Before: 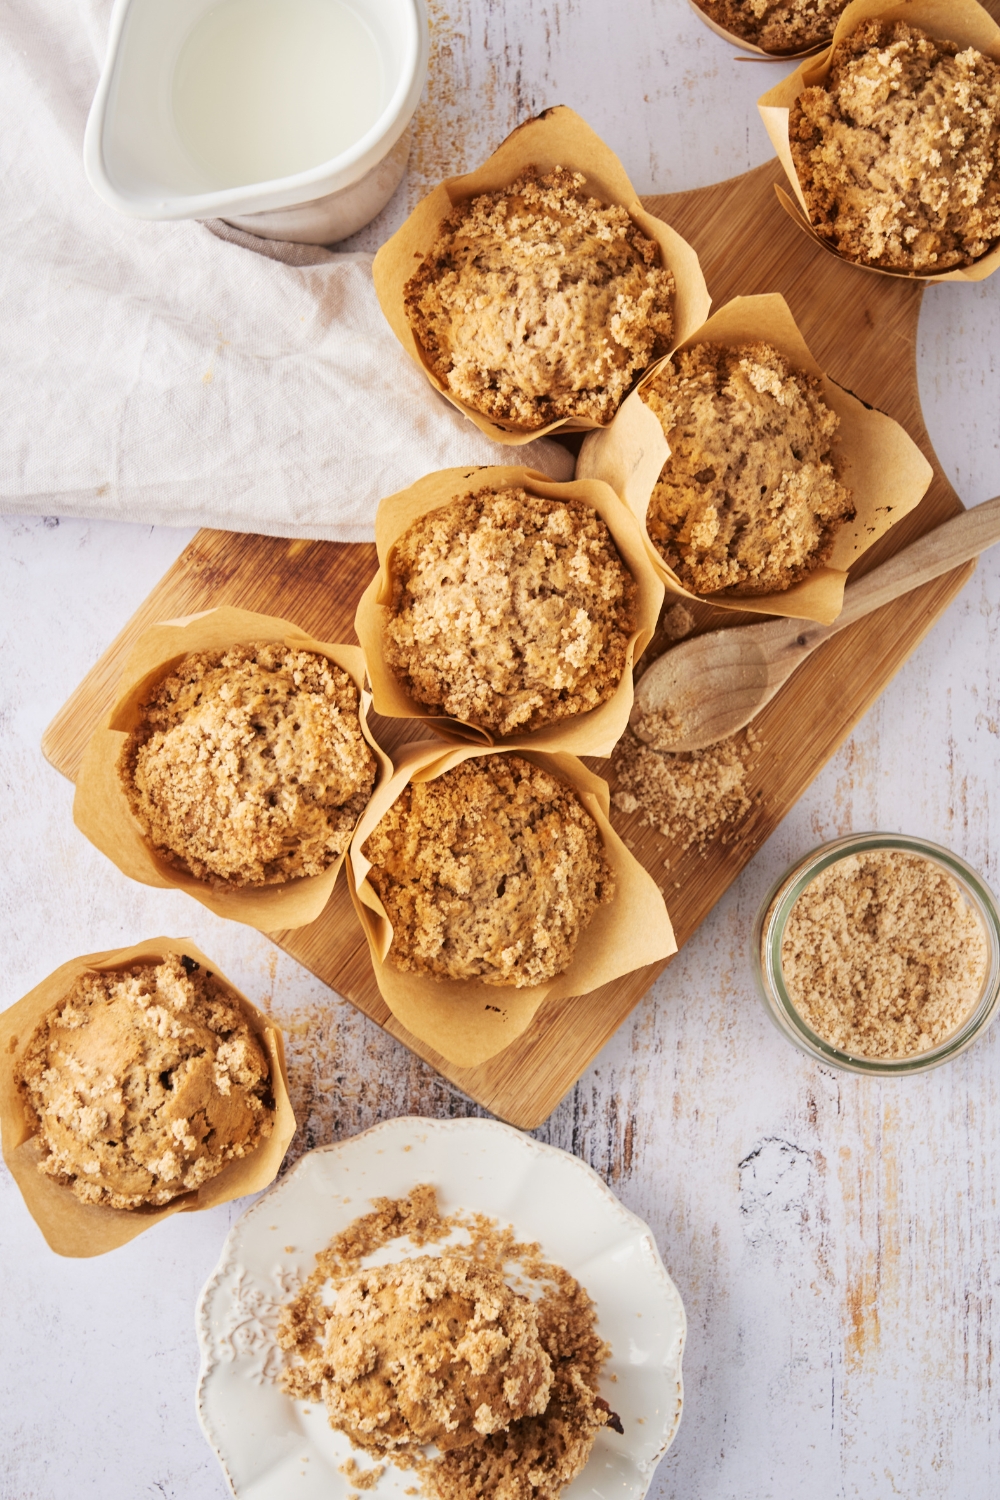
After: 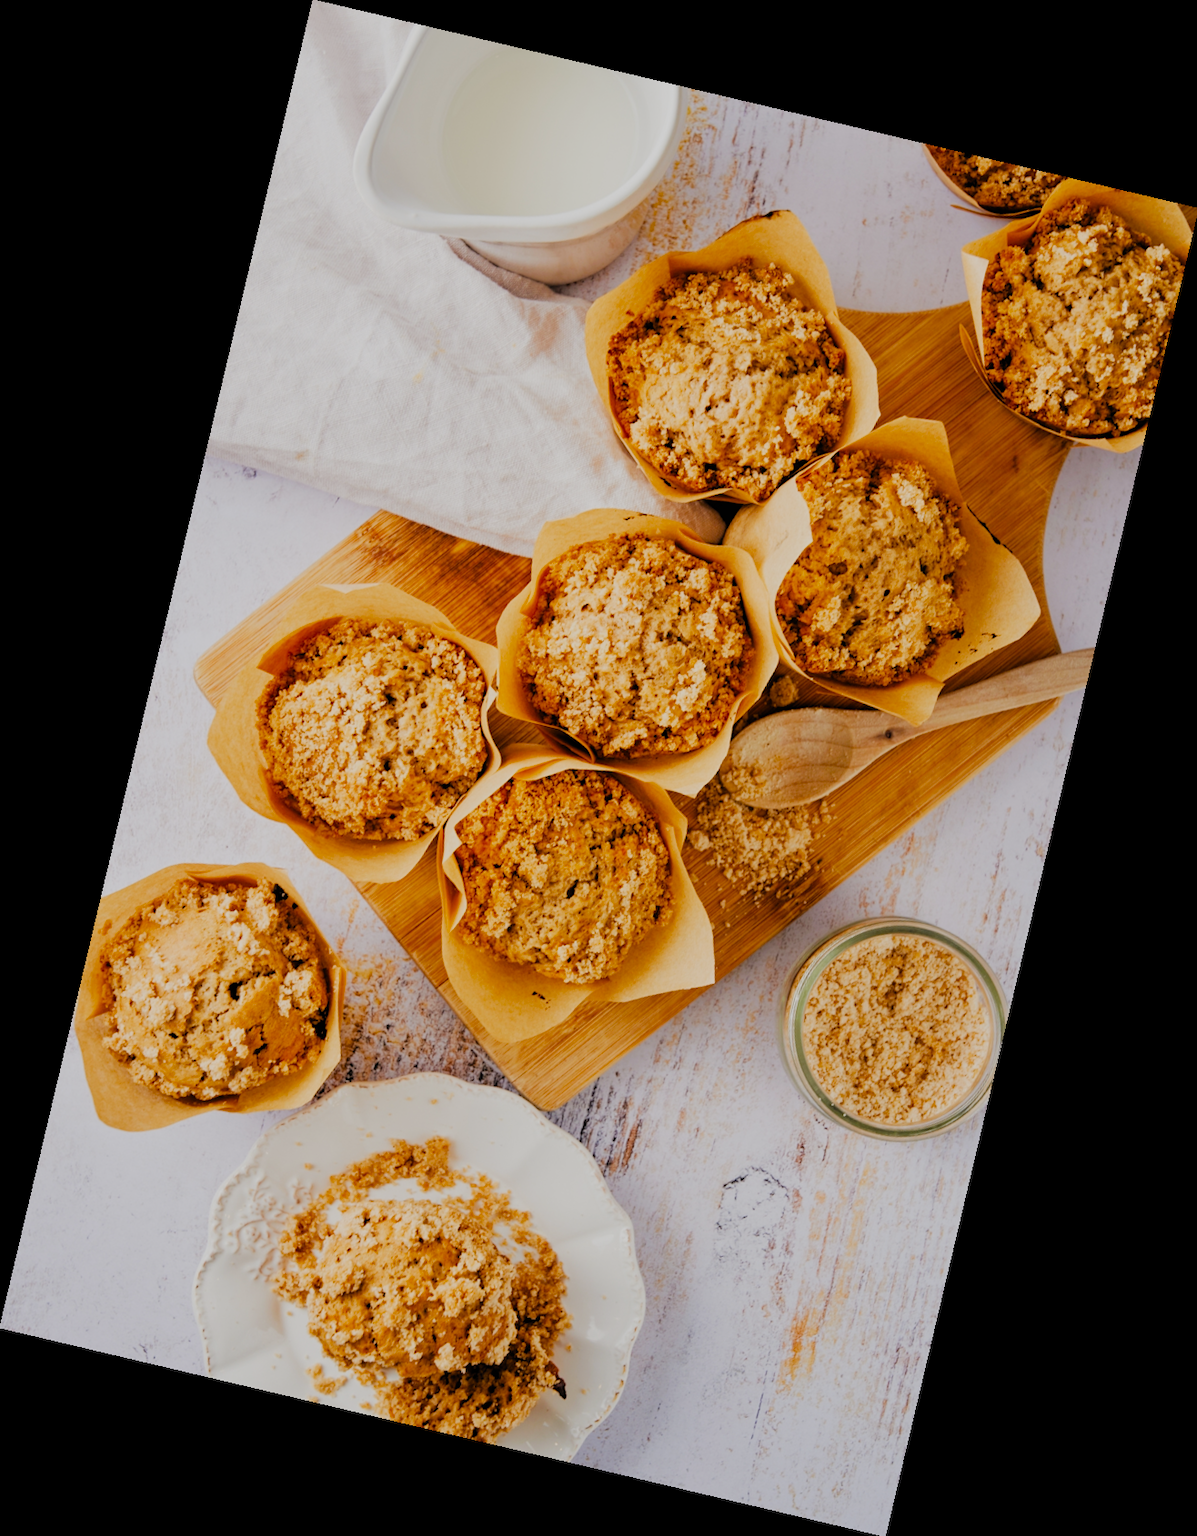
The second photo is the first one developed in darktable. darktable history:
white balance: red 1, blue 1
rotate and perspective: rotation 13.27°, automatic cropping off
filmic rgb: black relative exposure -4.4 EV, white relative exposure 5 EV, threshold 3 EV, hardness 2.23, latitude 40.06%, contrast 1.15, highlights saturation mix 10%, shadows ↔ highlights balance 1.04%, preserve chrominance RGB euclidean norm (legacy), color science v4 (2020), enable highlight reconstruction true
exposure: exposure 0.128 EV, compensate highlight preservation false
